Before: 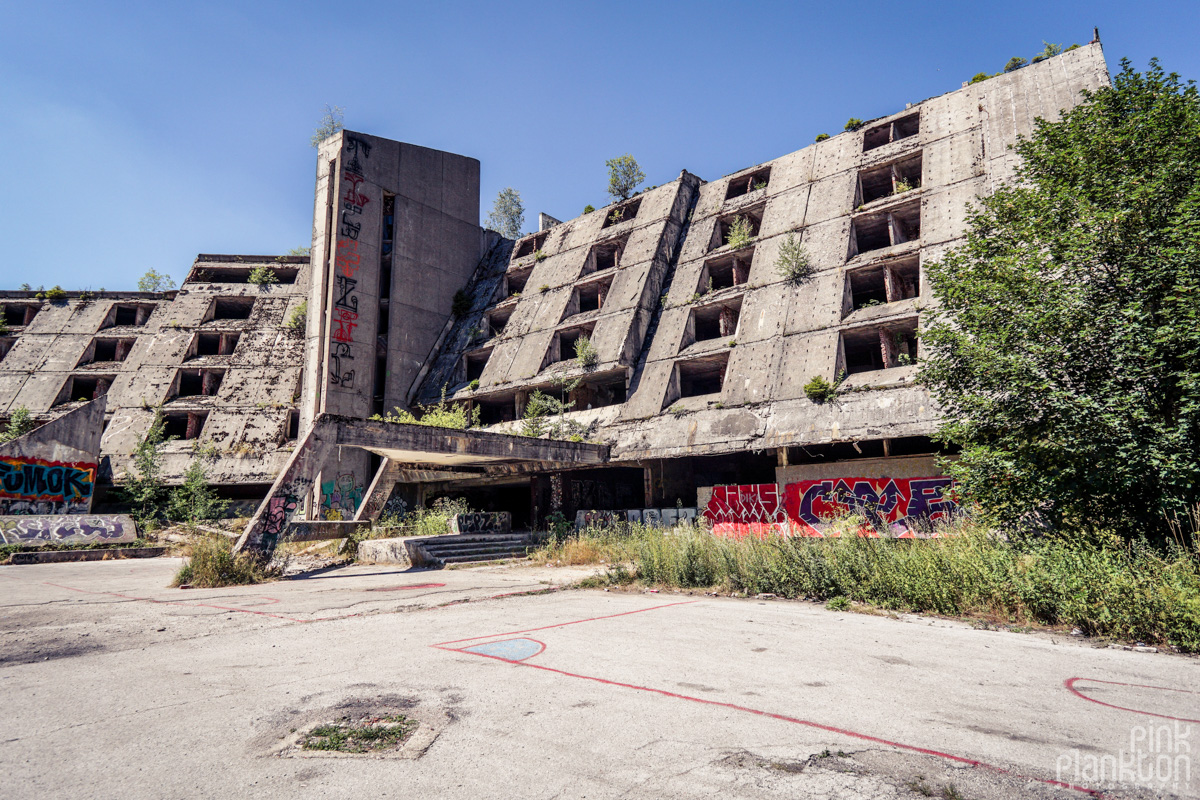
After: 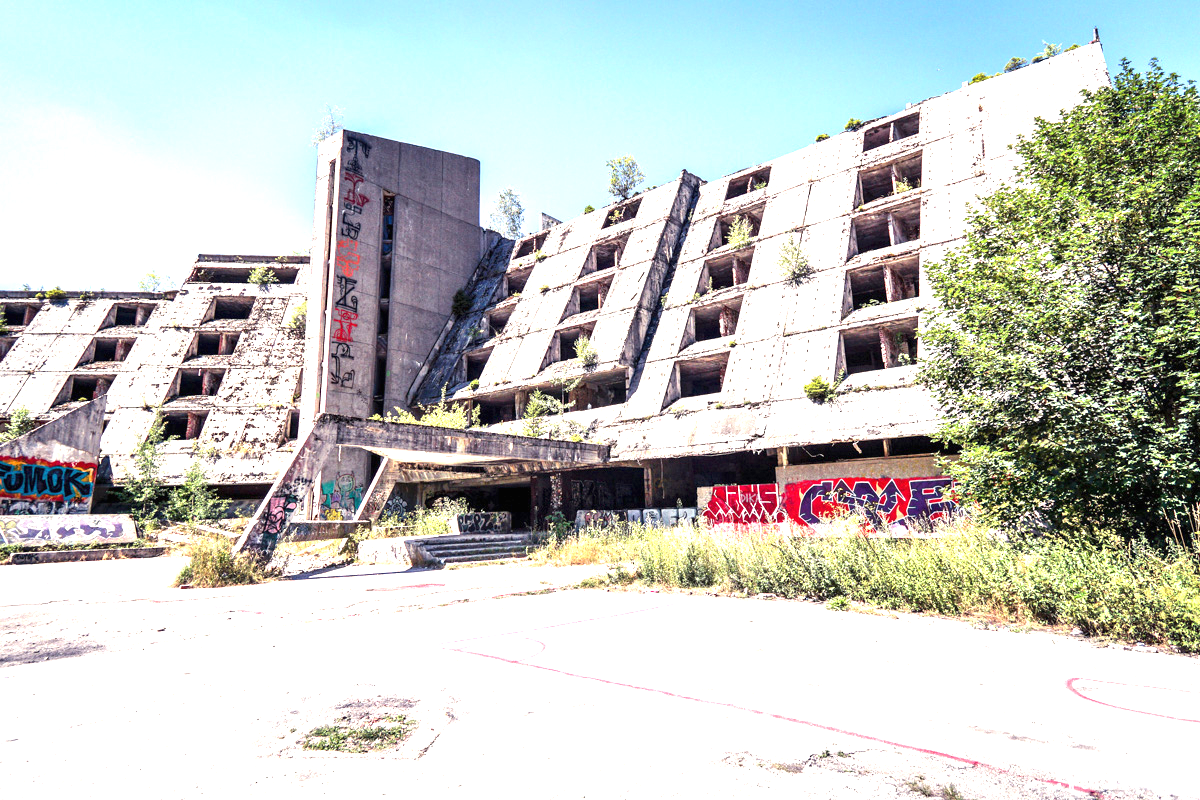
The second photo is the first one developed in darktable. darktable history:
white balance: emerald 1
exposure: black level correction 0, exposure 1.2 EV, compensate exposure bias true, compensate highlight preservation false
